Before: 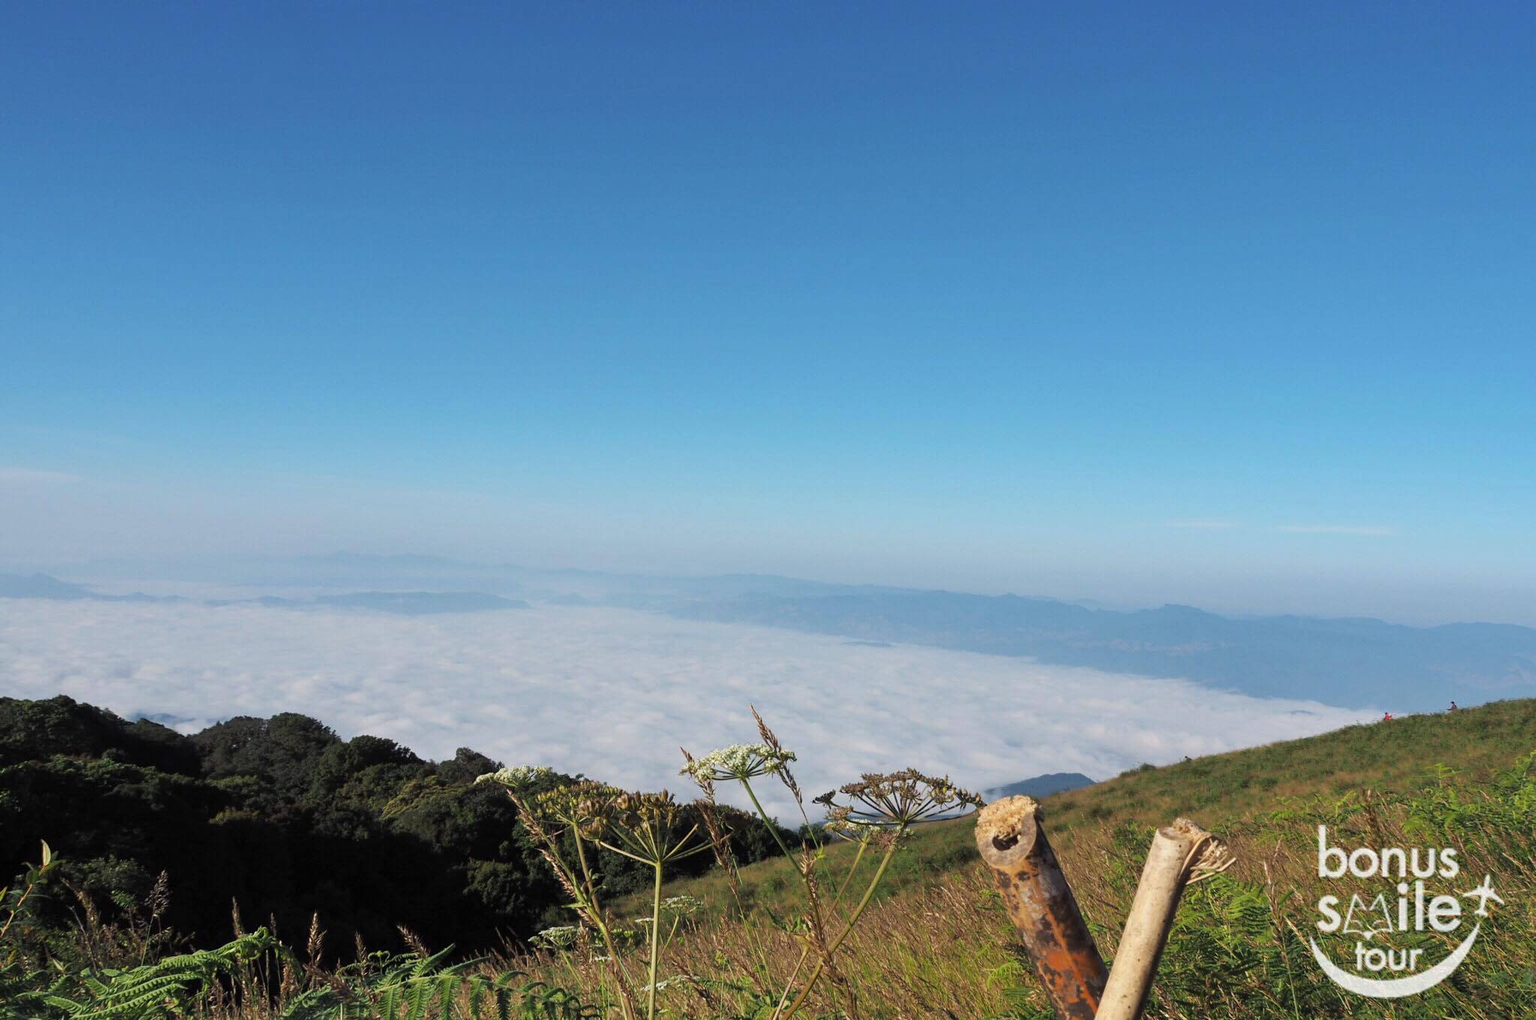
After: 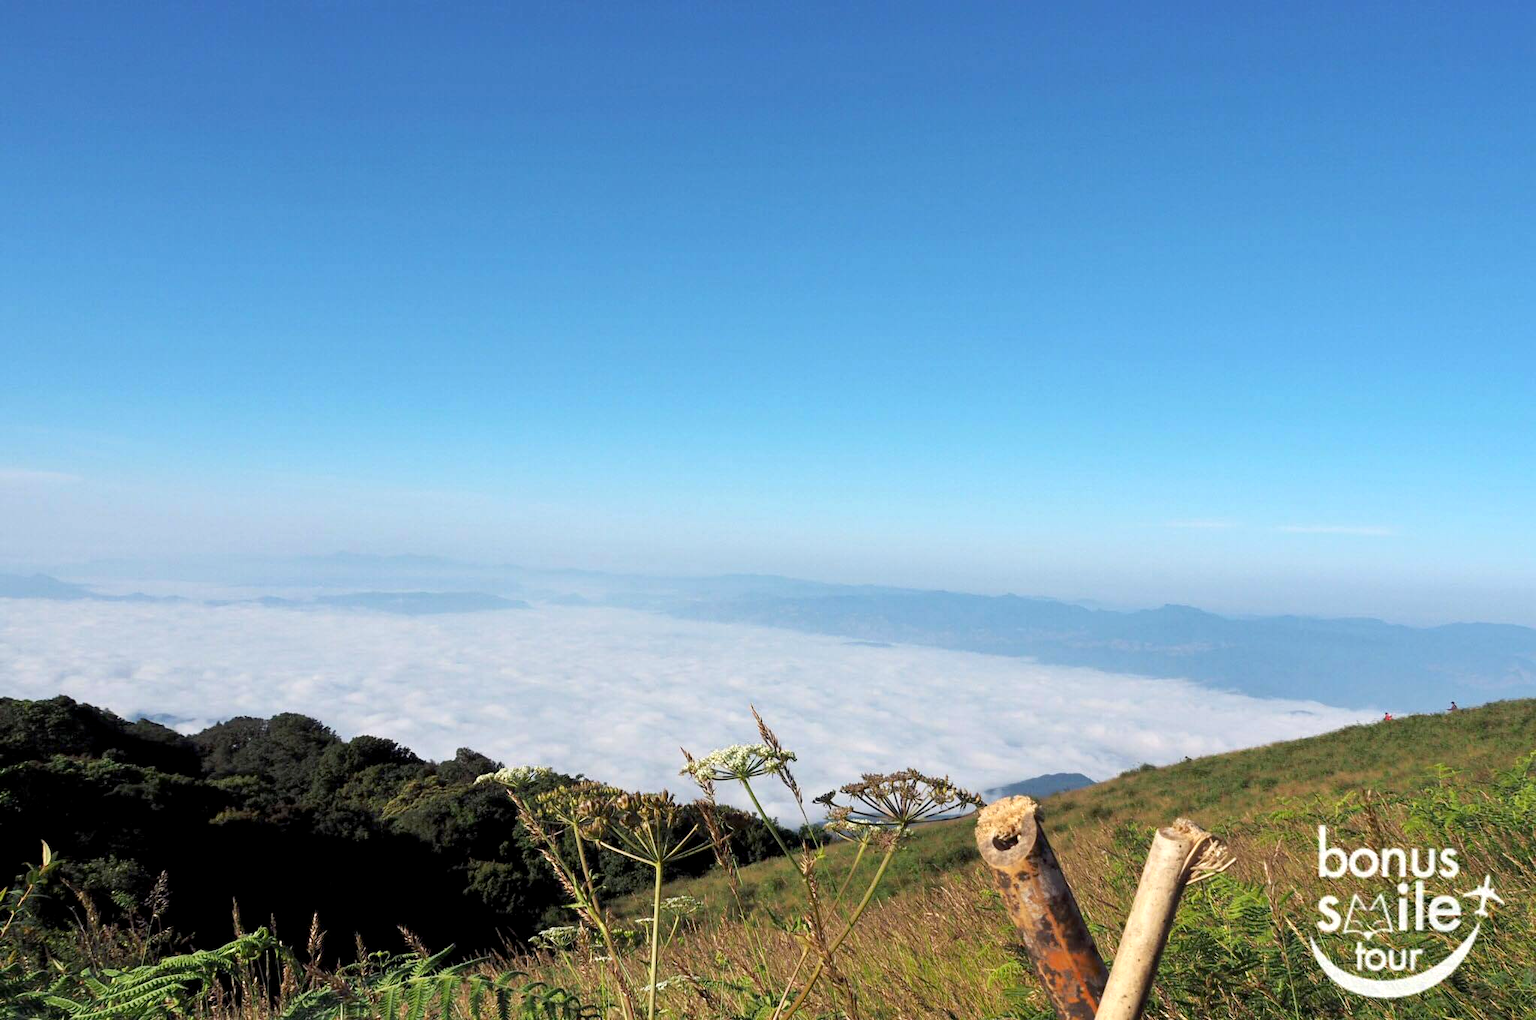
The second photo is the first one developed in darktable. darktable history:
exposure: black level correction 0.004, exposure 0.413 EV, compensate highlight preservation false
levels: mode automatic, levels [0, 0.43, 0.984]
